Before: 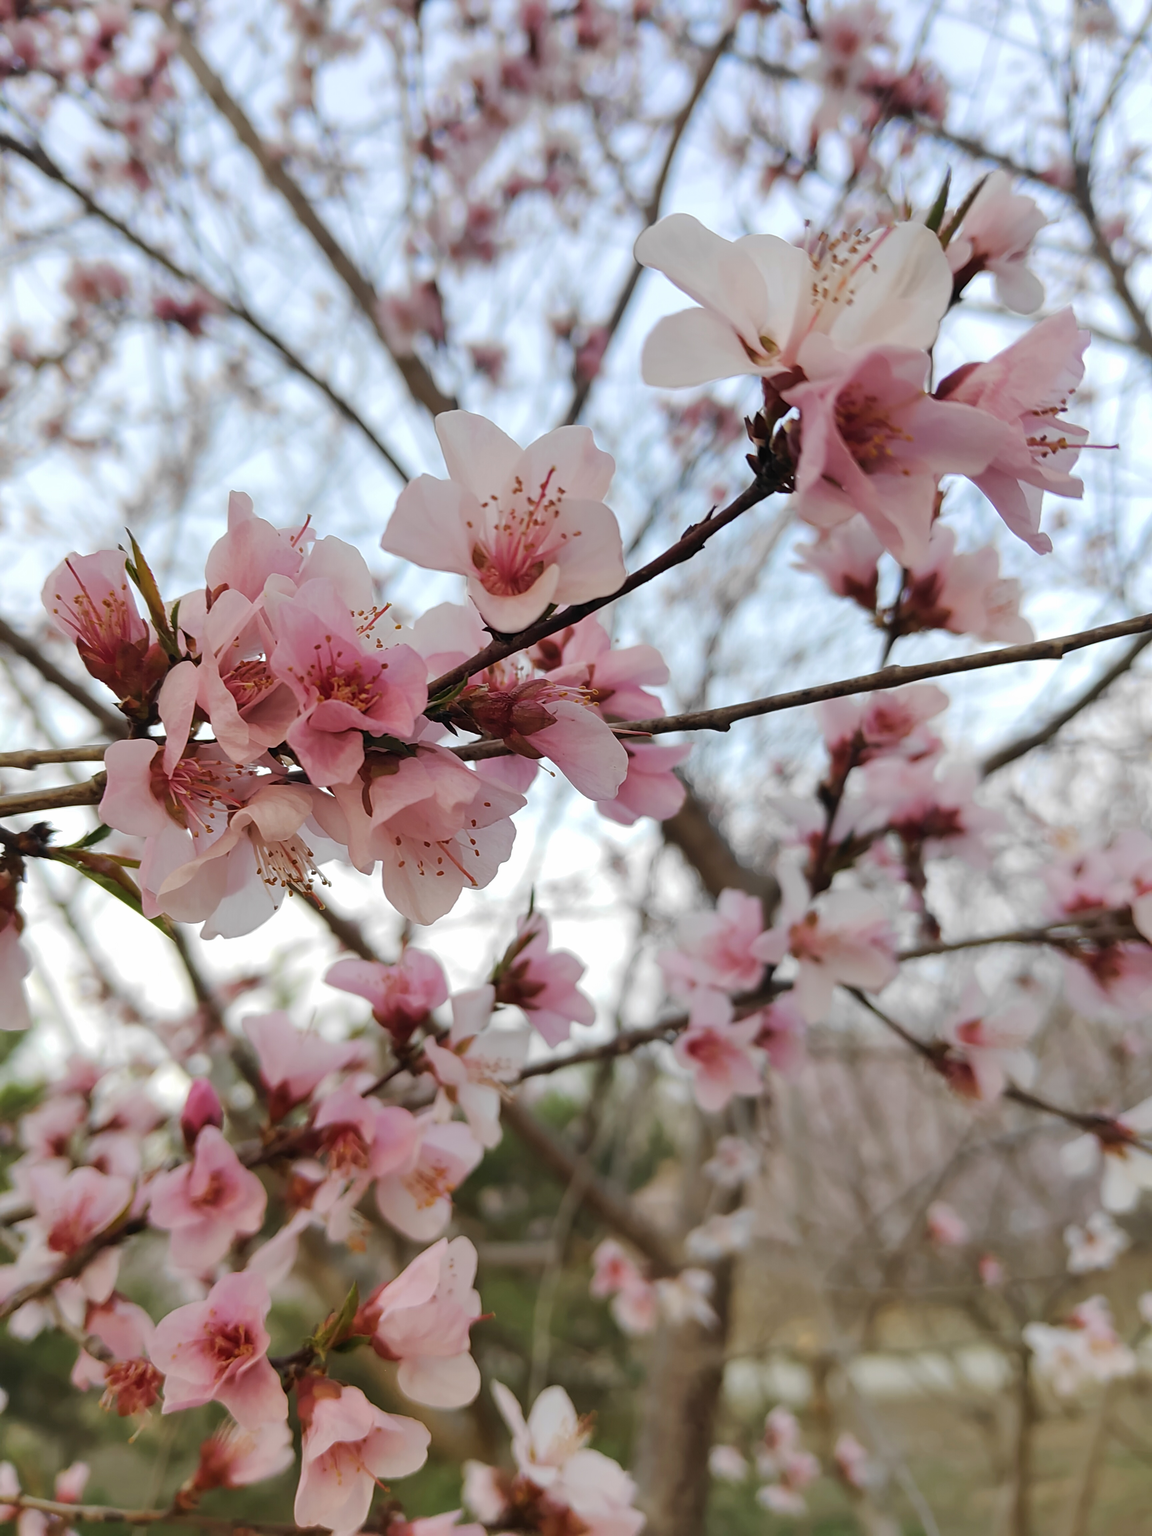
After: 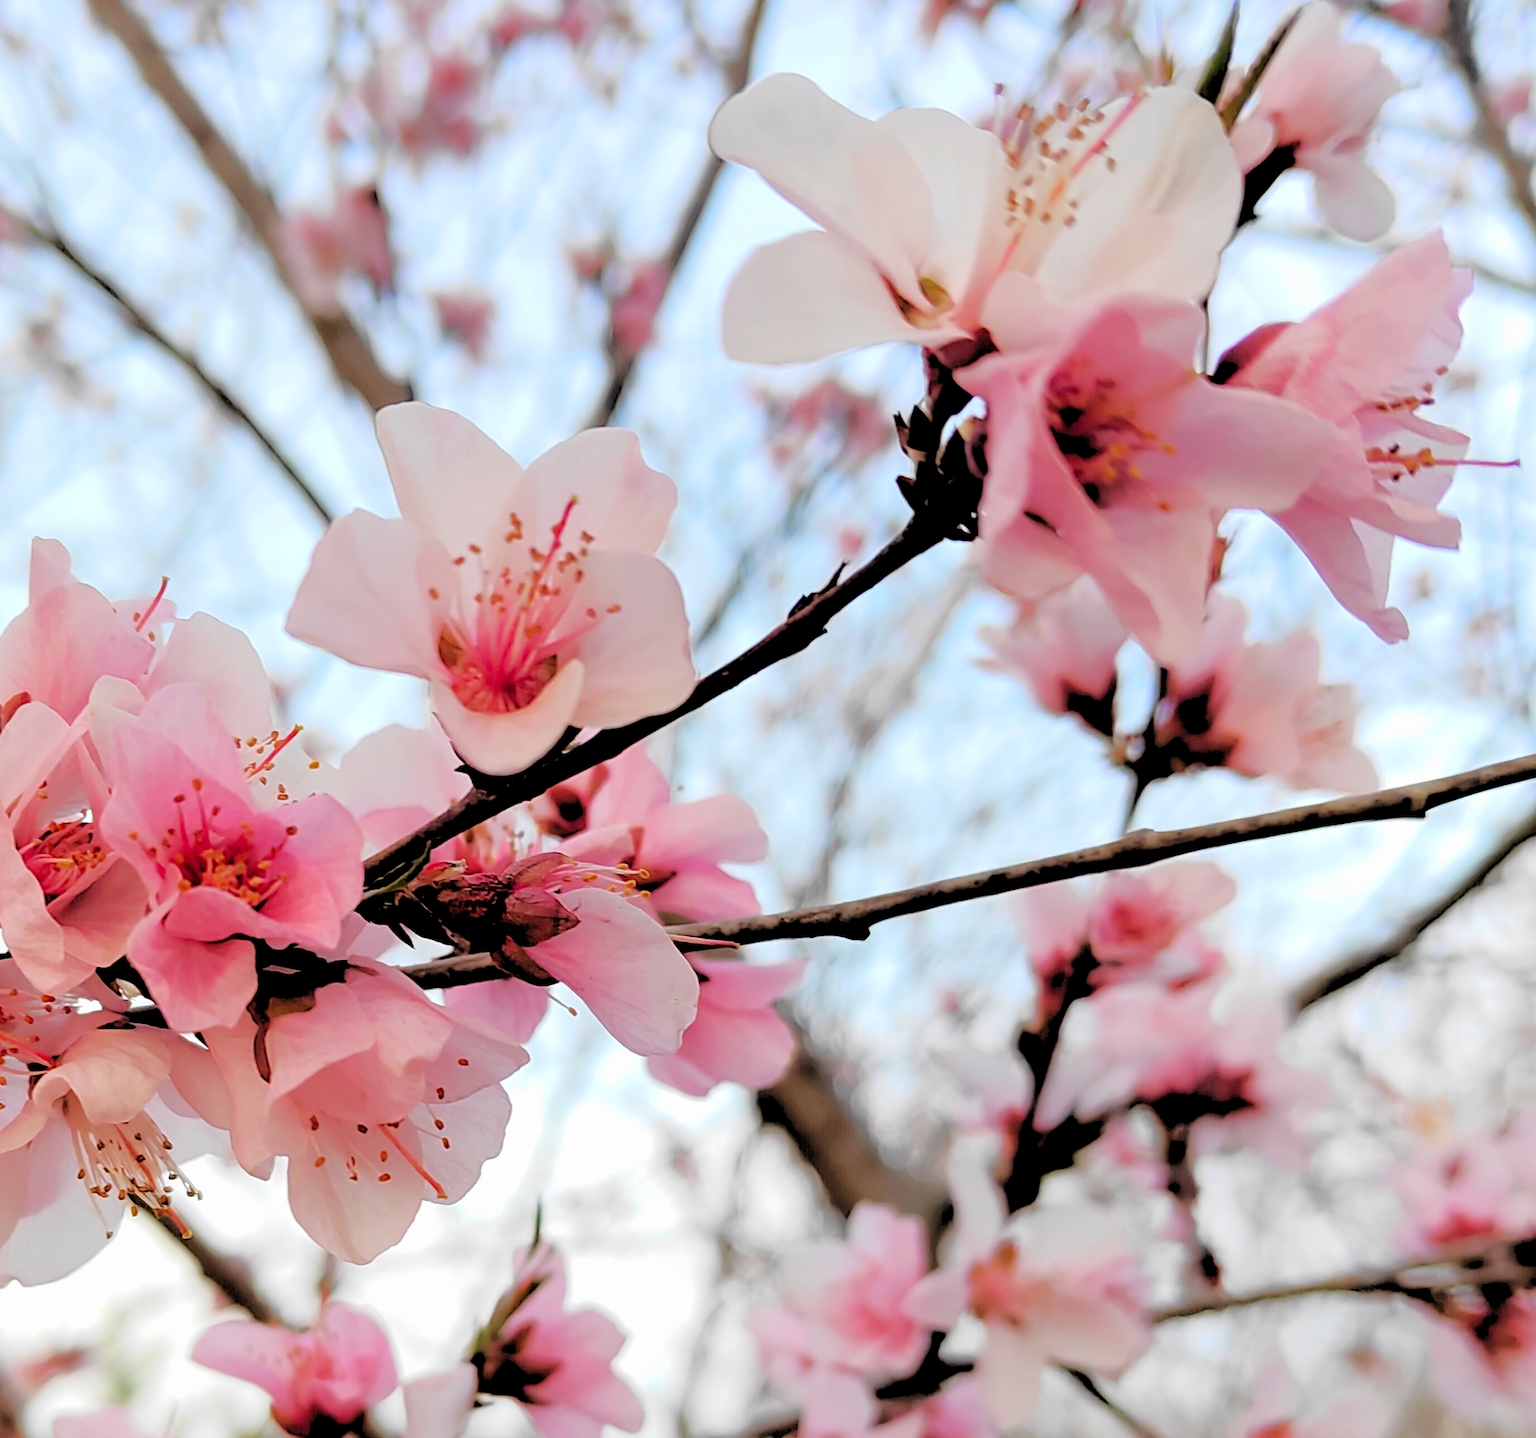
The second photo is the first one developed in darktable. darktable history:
crop: left 18.304%, top 11.079%, right 2.034%, bottom 32.942%
base curve: curves: ch0 [(0, 0) (0.303, 0.277) (1, 1)]
levels: levels [0.093, 0.434, 0.988]
tone equalizer: -8 EV -1.83 EV, -7 EV -1.13 EV, -6 EV -1.64 EV, edges refinement/feathering 500, mask exposure compensation -1.57 EV, preserve details no
